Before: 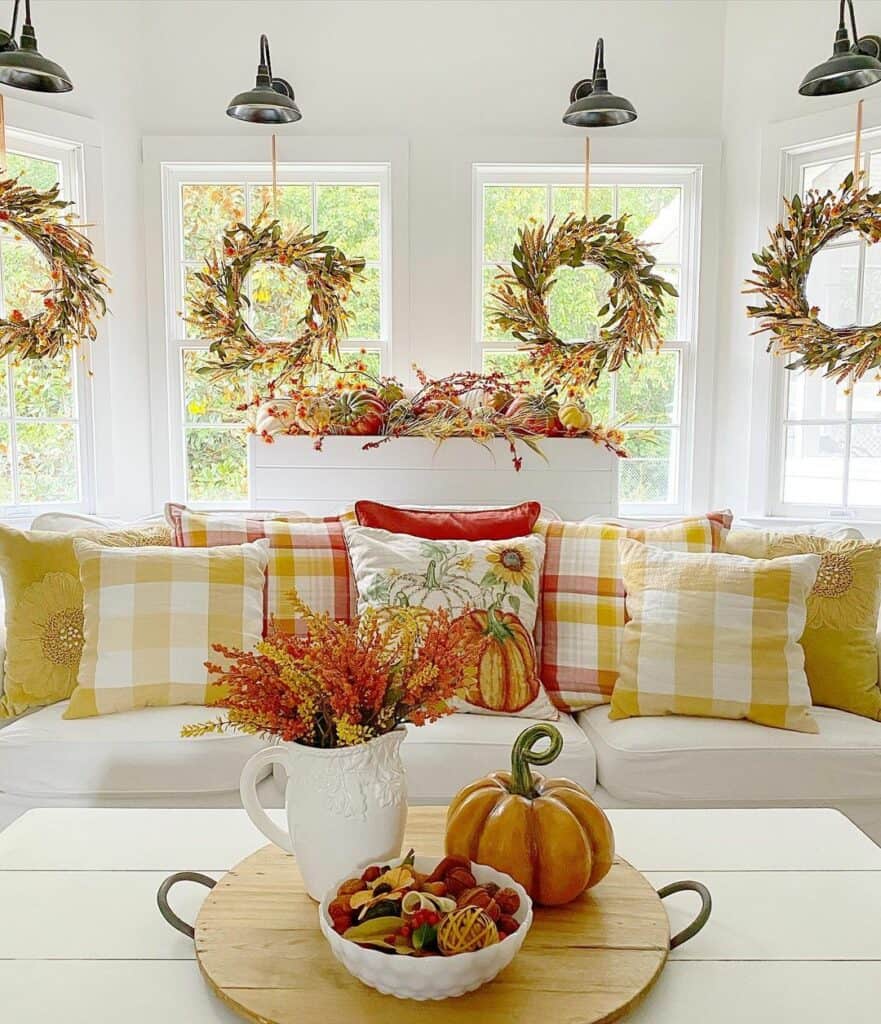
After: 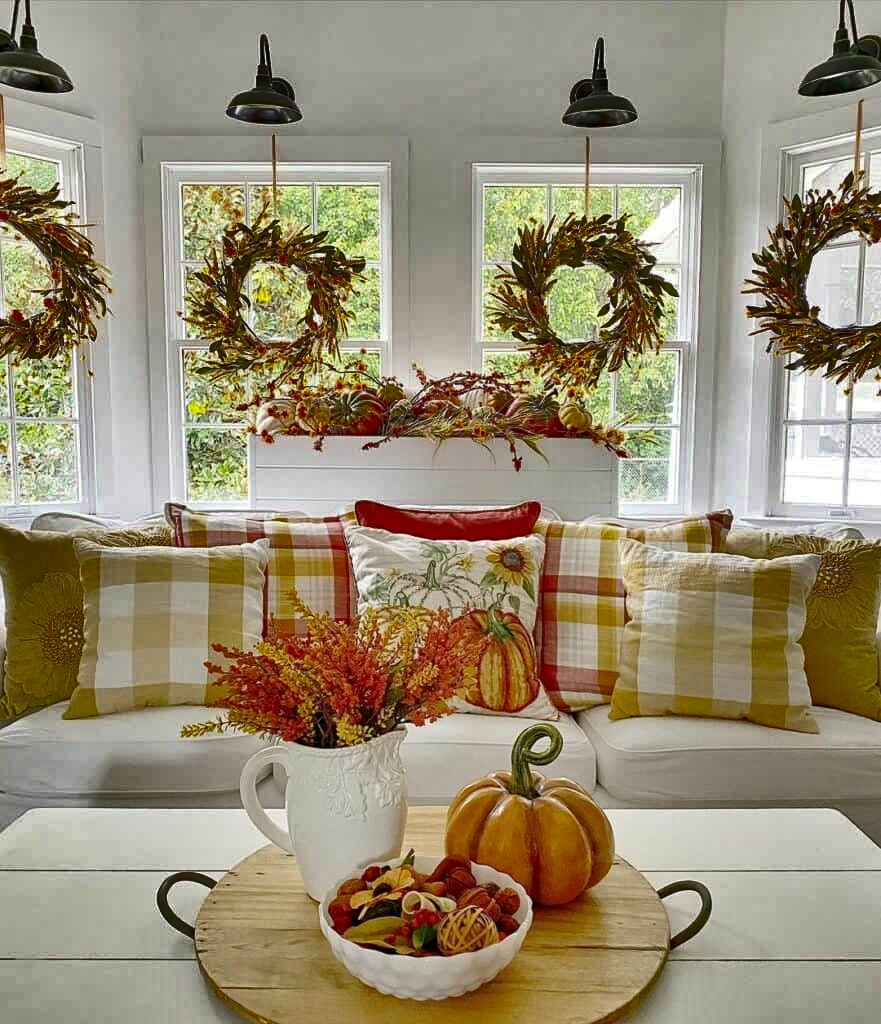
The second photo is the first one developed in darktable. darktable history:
shadows and highlights: shadows 20.91, highlights -82.73, soften with gaussian
local contrast: mode bilateral grid, contrast 28, coarseness 16, detail 115%, midtone range 0.2
